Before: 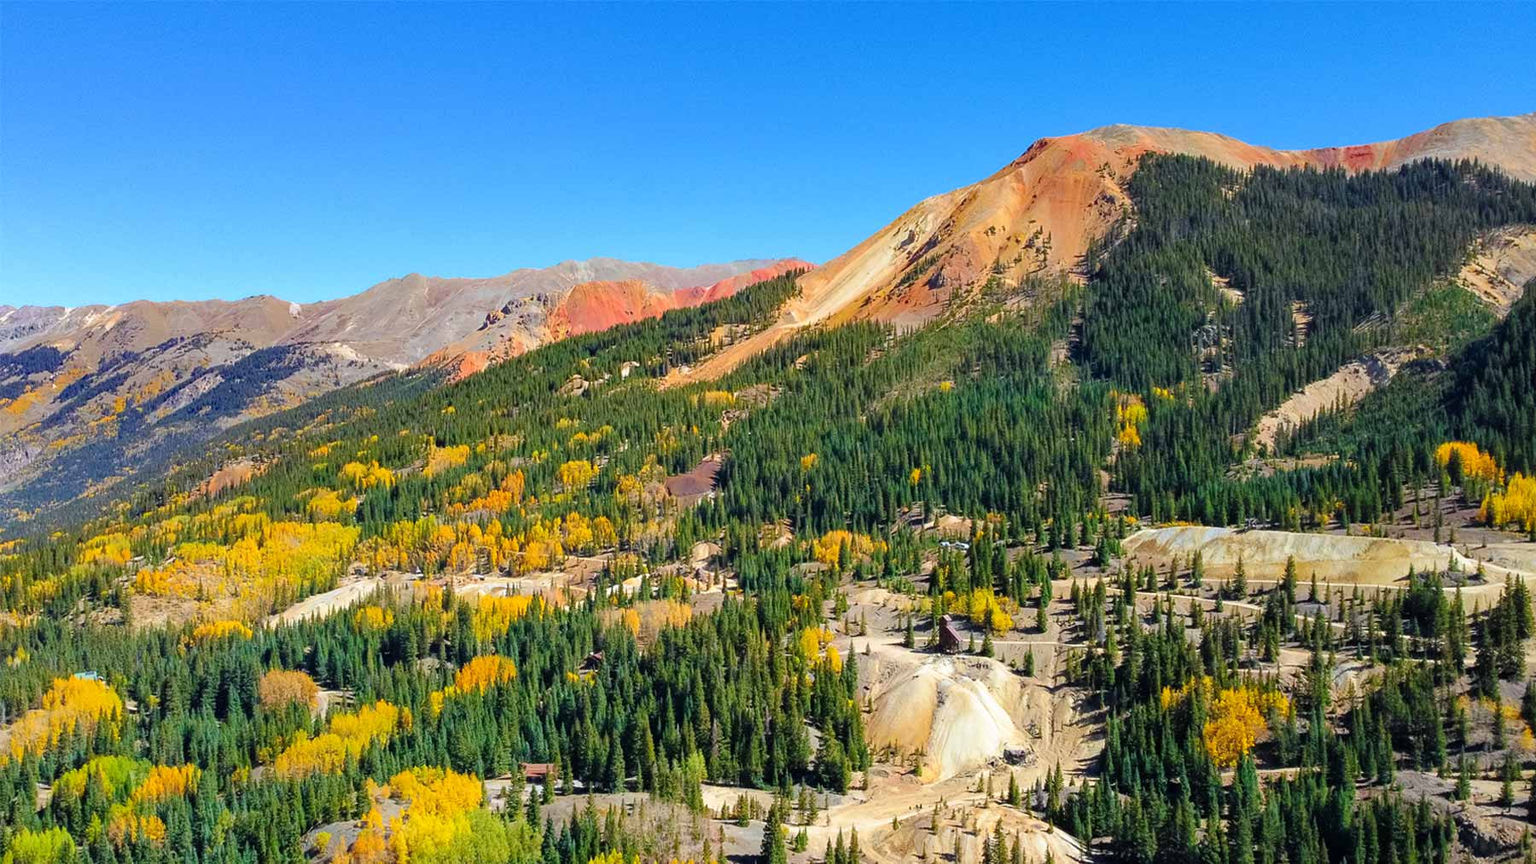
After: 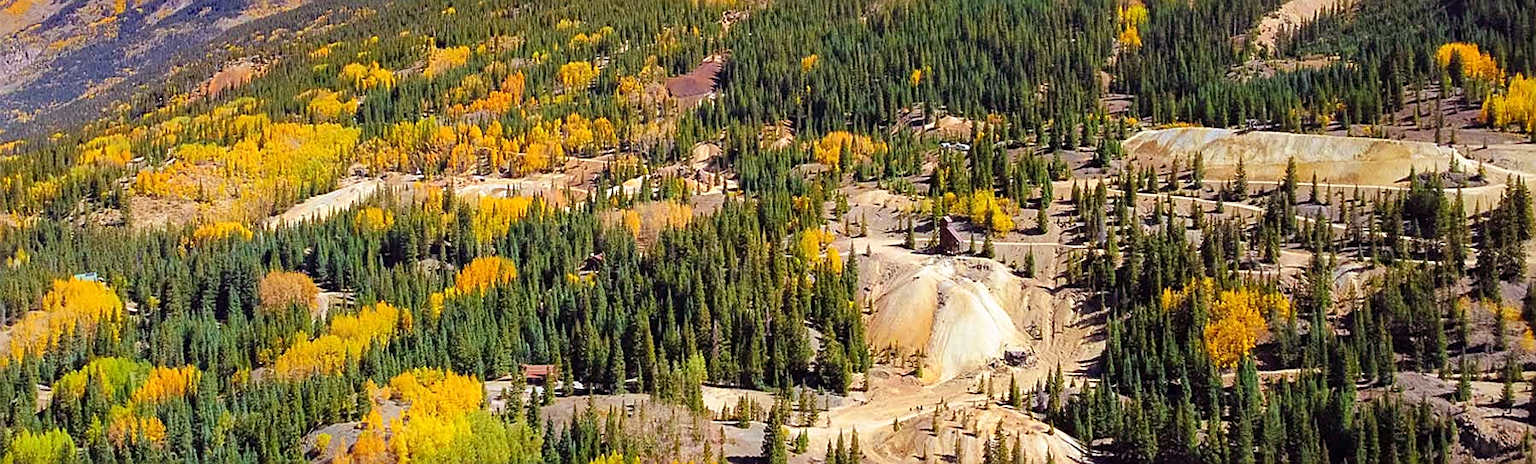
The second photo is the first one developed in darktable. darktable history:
sharpen: on, module defaults
rgb levels: mode RGB, independent channels, levels [[0, 0.474, 1], [0, 0.5, 1], [0, 0.5, 1]]
crop and rotate: top 46.237%
